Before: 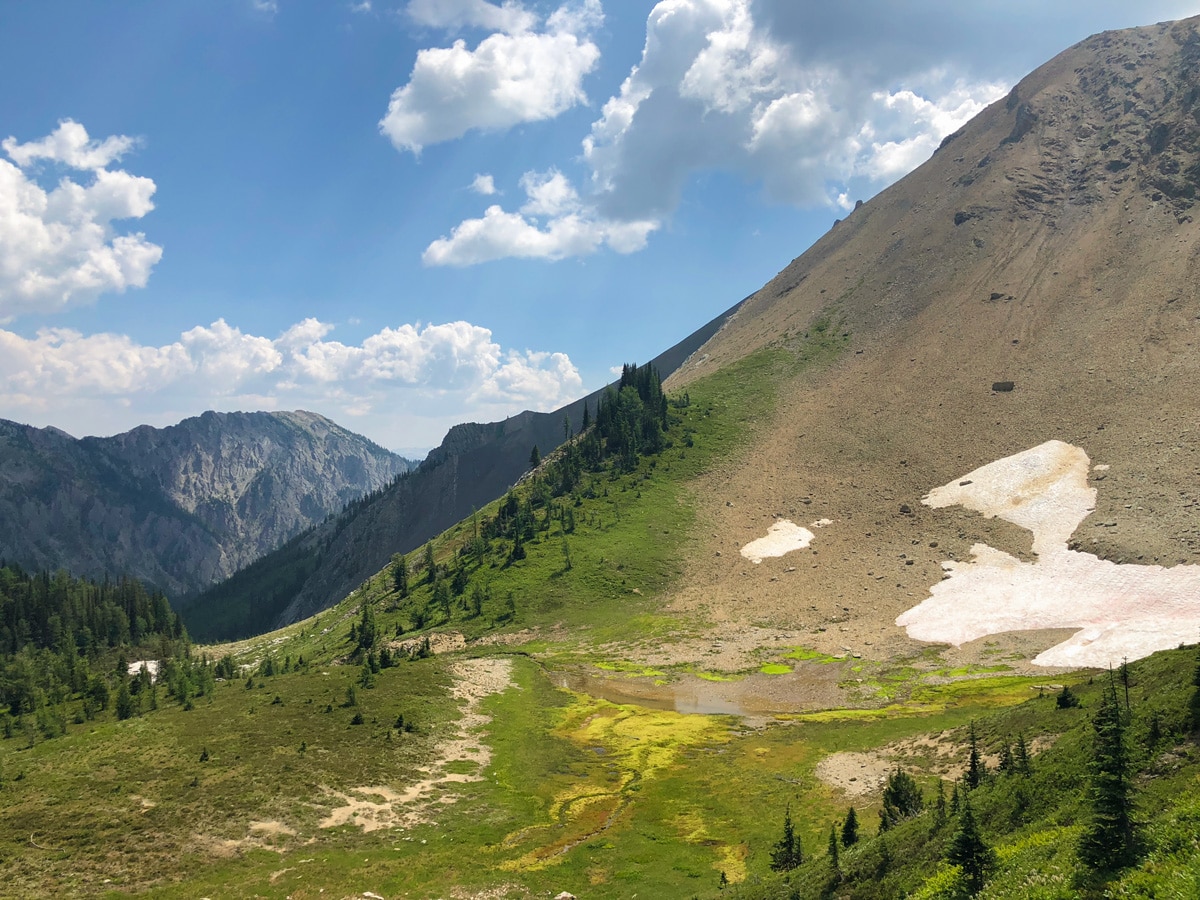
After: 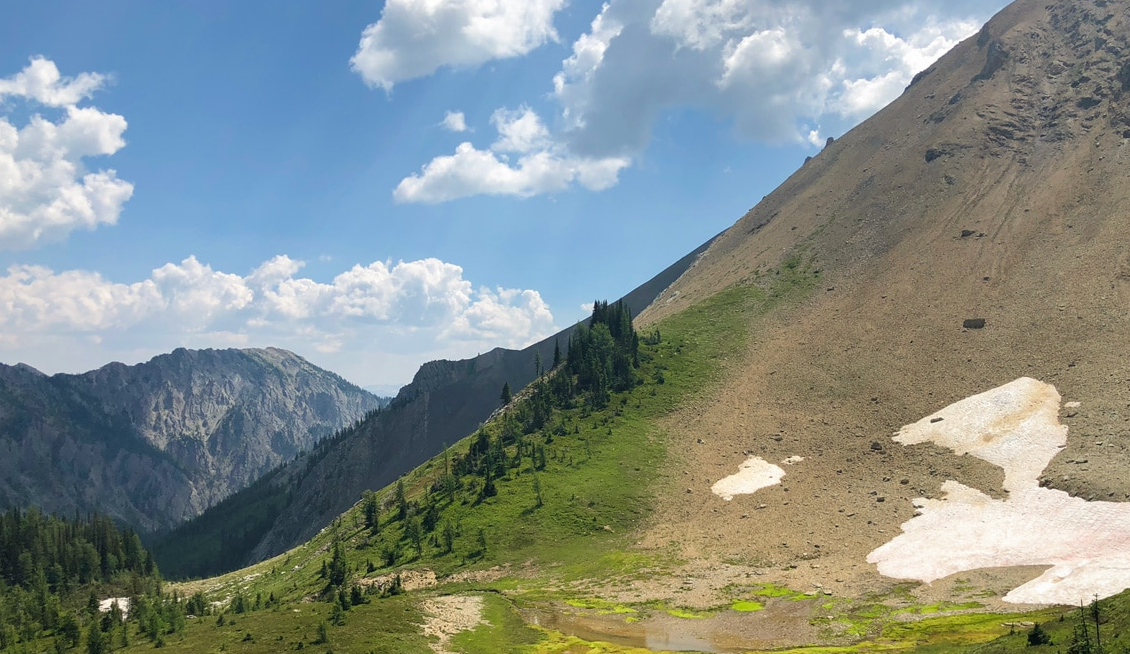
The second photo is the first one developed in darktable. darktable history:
crop: left 2.469%, top 7.007%, right 3.319%, bottom 20.24%
